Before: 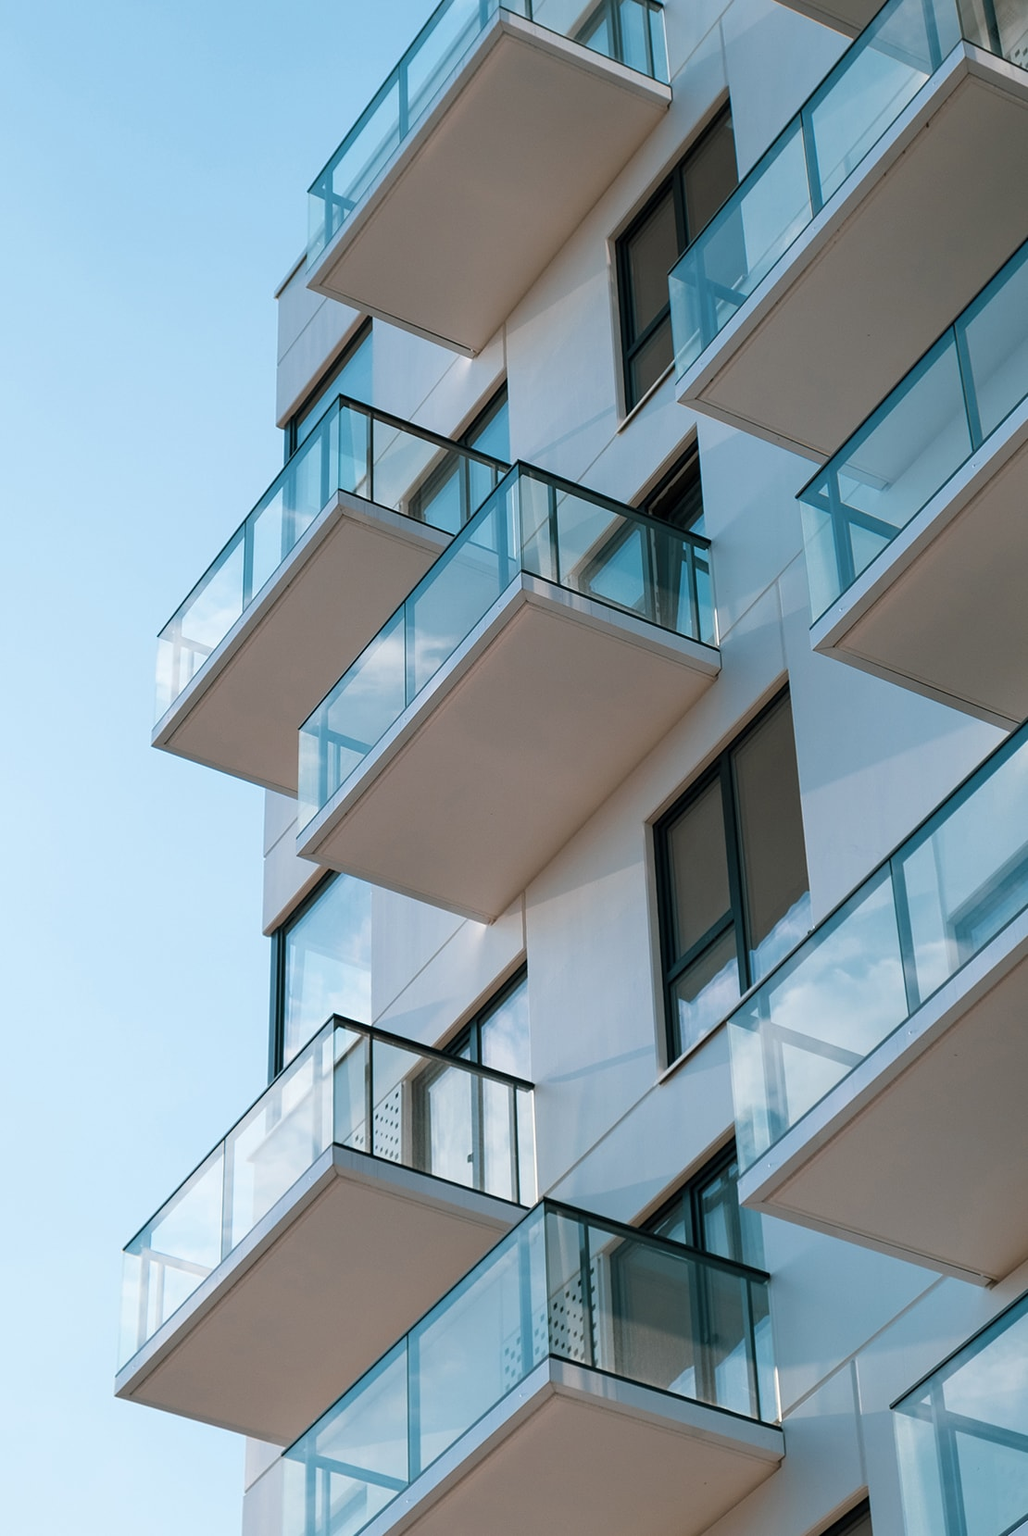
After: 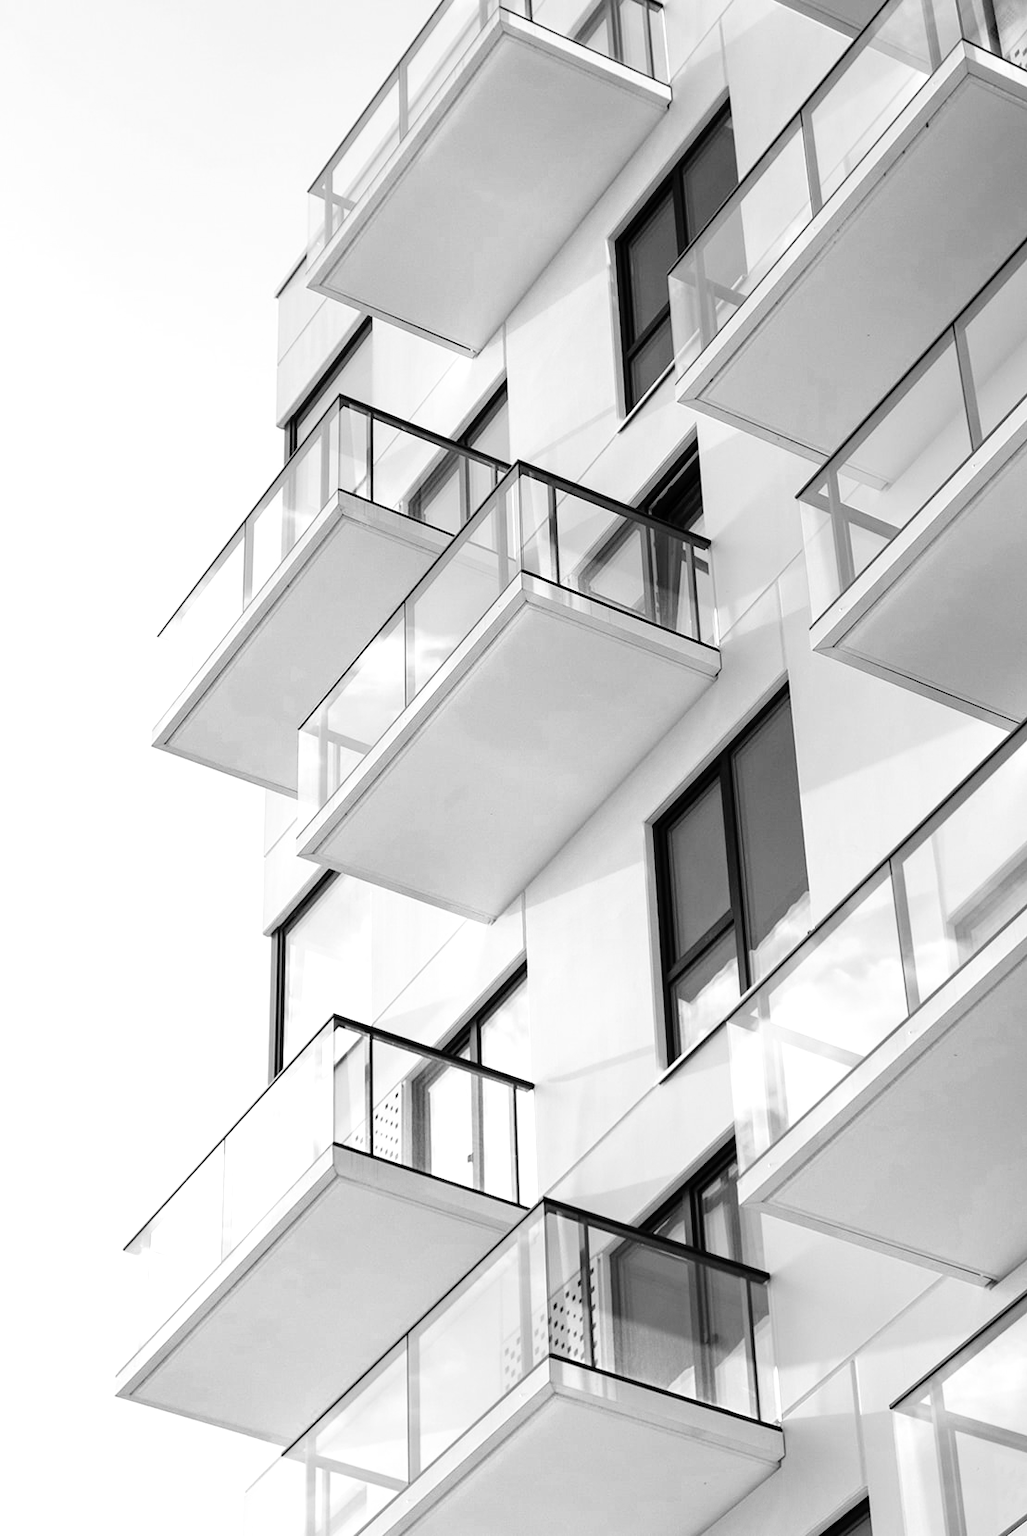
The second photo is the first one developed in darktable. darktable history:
color correction: highlights a* 10.12, highlights b* 39.04, shadows a* 14.62, shadows b* 3.37
base curve: curves: ch0 [(0, 0) (0.012, 0.01) (0.073, 0.168) (0.31, 0.711) (0.645, 0.957) (1, 1)], preserve colors none
color zones: curves: ch0 [(0.004, 0.588) (0.116, 0.636) (0.259, 0.476) (0.423, 0.464) (0.75, 0.5)]; ch1 [(0, 0) (0.143, 0) (0.286, 0) (0.429, 0) (0.571, 0) (0.714, 0) (0.857, 0)]
